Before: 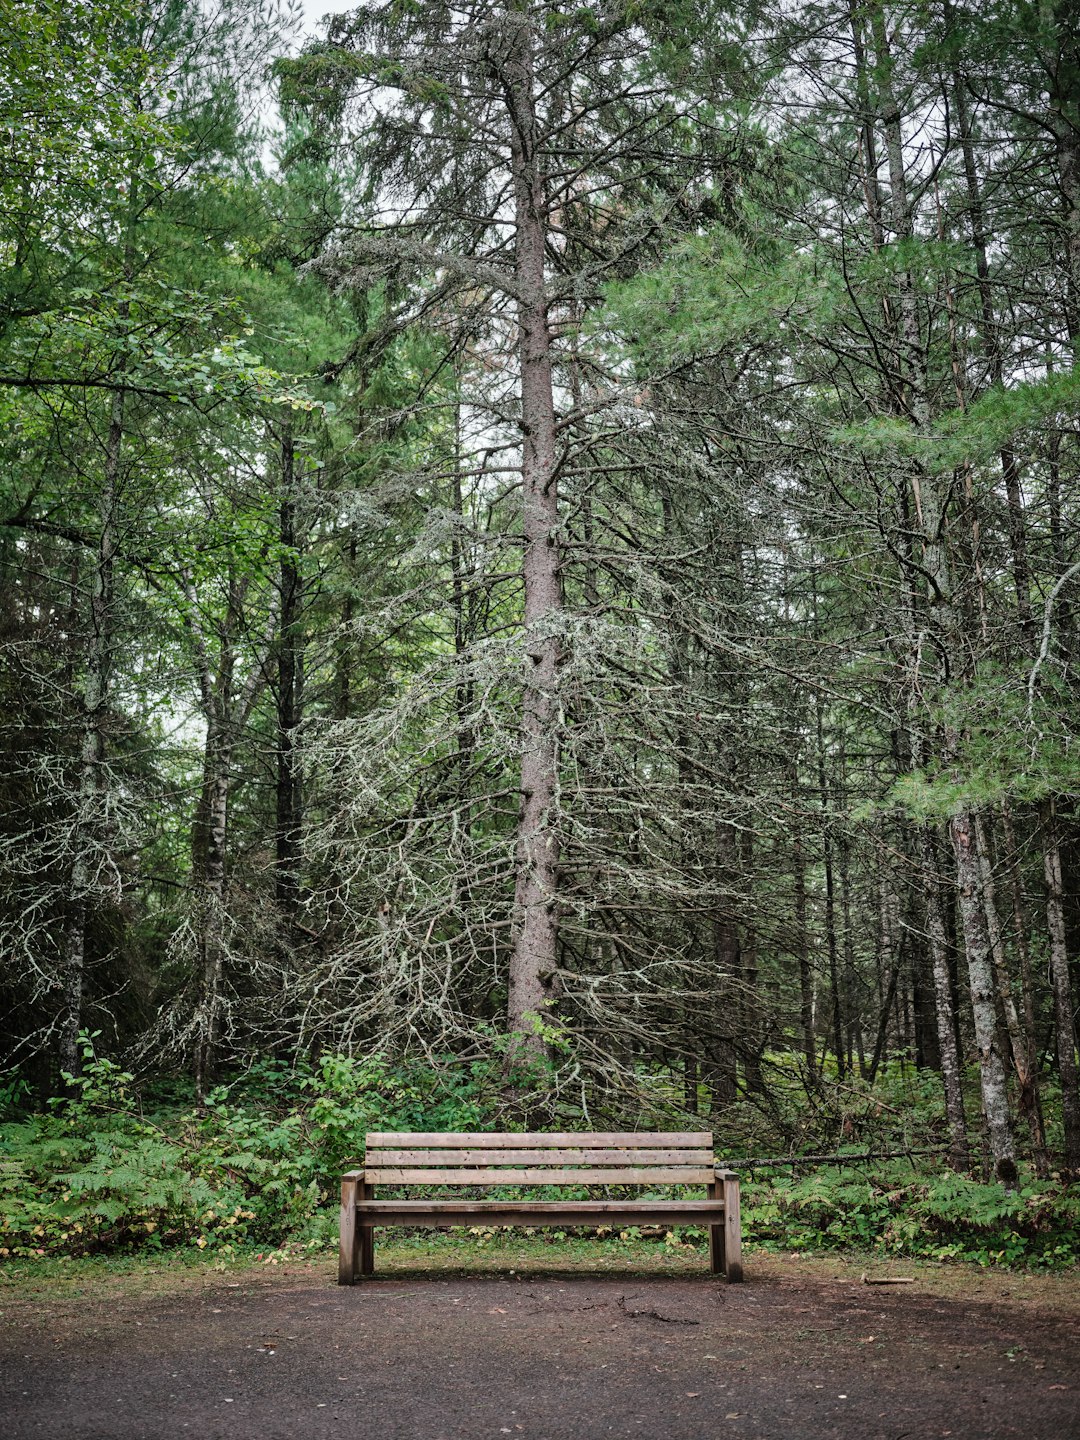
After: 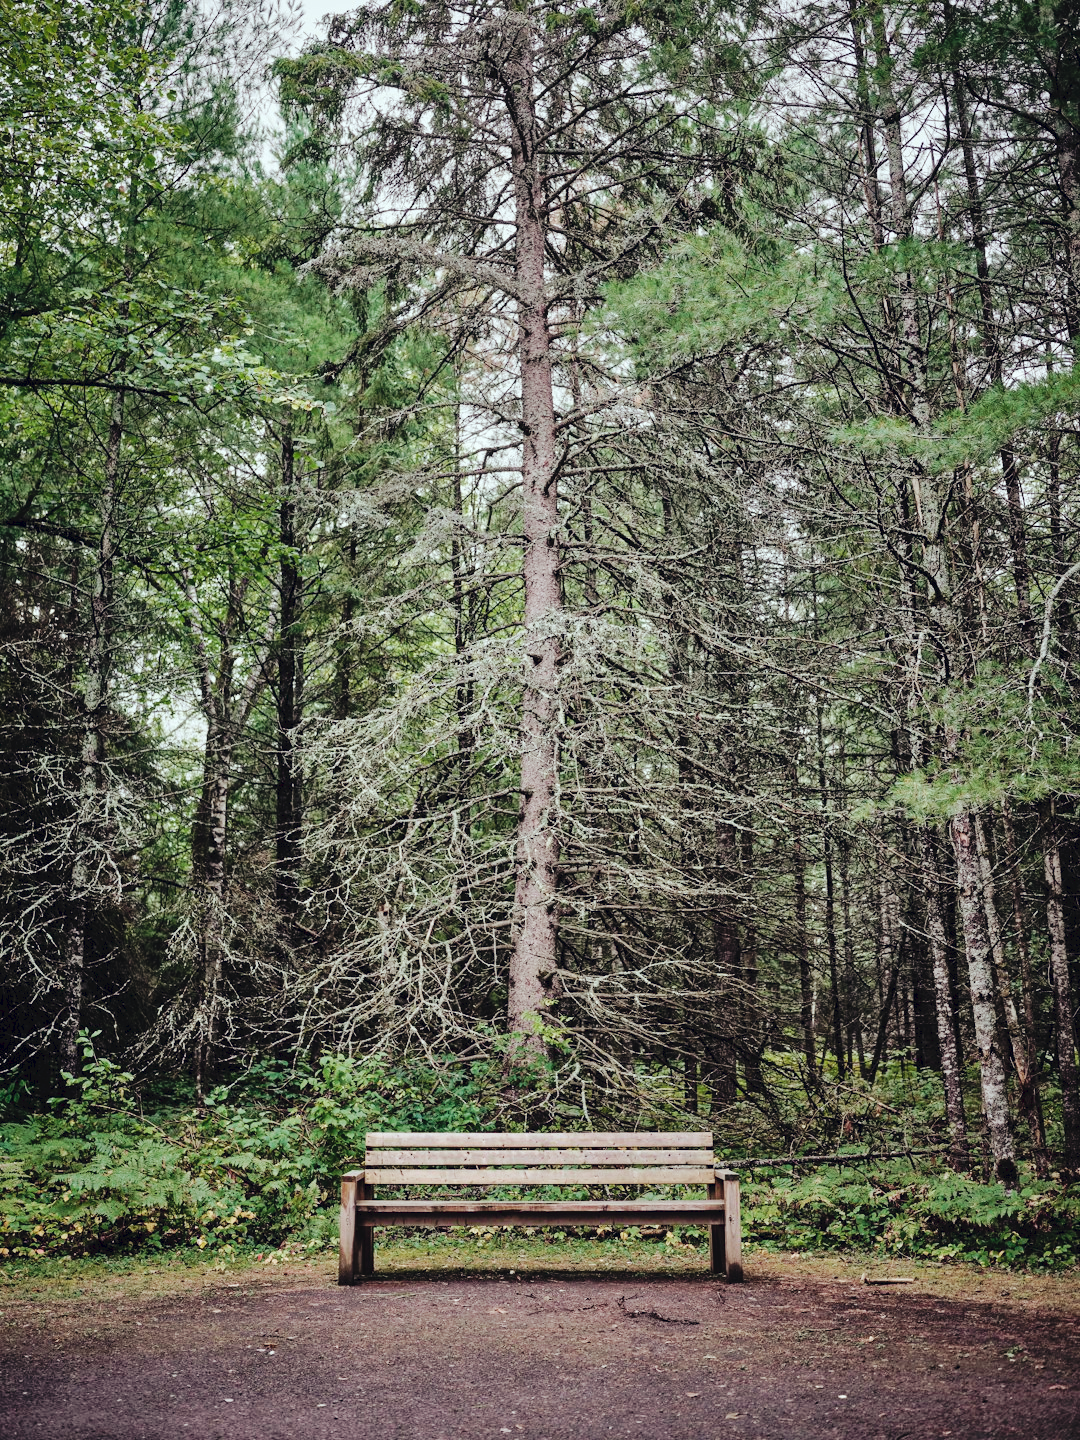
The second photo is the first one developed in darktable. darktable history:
tone curve: curves: ch0 [(0, 0) (0.003, 0.044) (0.011, 0.045) (0.025, 0.048) (0.044, 0.051) (0.069, 0.065) (0.1, 0.08) (0.136, 0.108) (0.177, 0.152) (0.224, 0.216) (0.277, 0.305) (0.335, 0.392) (0.399, 0.481) (0.468, 0.579) (0.543, 0.658) (0.623, 0.729) (0.709, 0.8) (0.801, 0.867) (0.898, 0.93) (1, 1)], preserve colors none
color look up table: target L [94.96, 87.9, 85.96, 78.31, 74.36, 52.58, 58.43, 57.8, 48.7, 45.55, 25.52, 8.802, 200.32, 88.91, 68.54, 69.46, 65.47, 48.22, 48.43, 43.68, 36.72, 32.99, 28.53, 23.03, 13.64, 88.26, 72.09, 63.69, 65.59, 57.95, 48.07, 52.48, 53.53, 43.89, 35.53, 35.31, 30.36, 36.17, 28.92, 9.28, 2.58, 84.85, 86.08, 74.77, 63.61, 52.35, 51.13, 36.92, 35.65], target a [-9.055, -7.592, -33.31, -58.05, -68.3, -48.02, -23.29, -40.06, -13.98, -37.8, -18.31, -9.307, 0, 5.148, 33.15, 31.35, 7.087, 65.96, 33.76, 62.49, 42.74, 5.179, 7.094, 31.69, 21.57, 19.17, 46.51, 73.3, 49.33, 2.413, 18.37, 62.35, 90.15, 46.81, 42.06, 32.84, 33.4, 55.46, 47.4, 33.78, 14, -39.48, -20.21, -29.56, -15.41, -21.16, 0.632, -6.552, -16.73], target b [24.17, 83.7, 70.1, 20.92, 42.58, 42.13, 18.1, 1.564, 42.92, 27.34, 18.42, 6.614, 0, 2.691, 7.769, 40.79, 43.47, 39.92, 44.56, 22.76, 9.065, 30.78, 8.769, 25.43, 12.38, -9.413, -18.78, -52.62, -47.66, 1.373, -69.98, -38.75, -69.71, -5.256, -53.98, -22.31, -1.768, -49.7, -72.24, -41.42, -7.314, -16, -9.331, -29, -42.89, -21.46, -29.84, -27.82, -7.853], num patches 49
